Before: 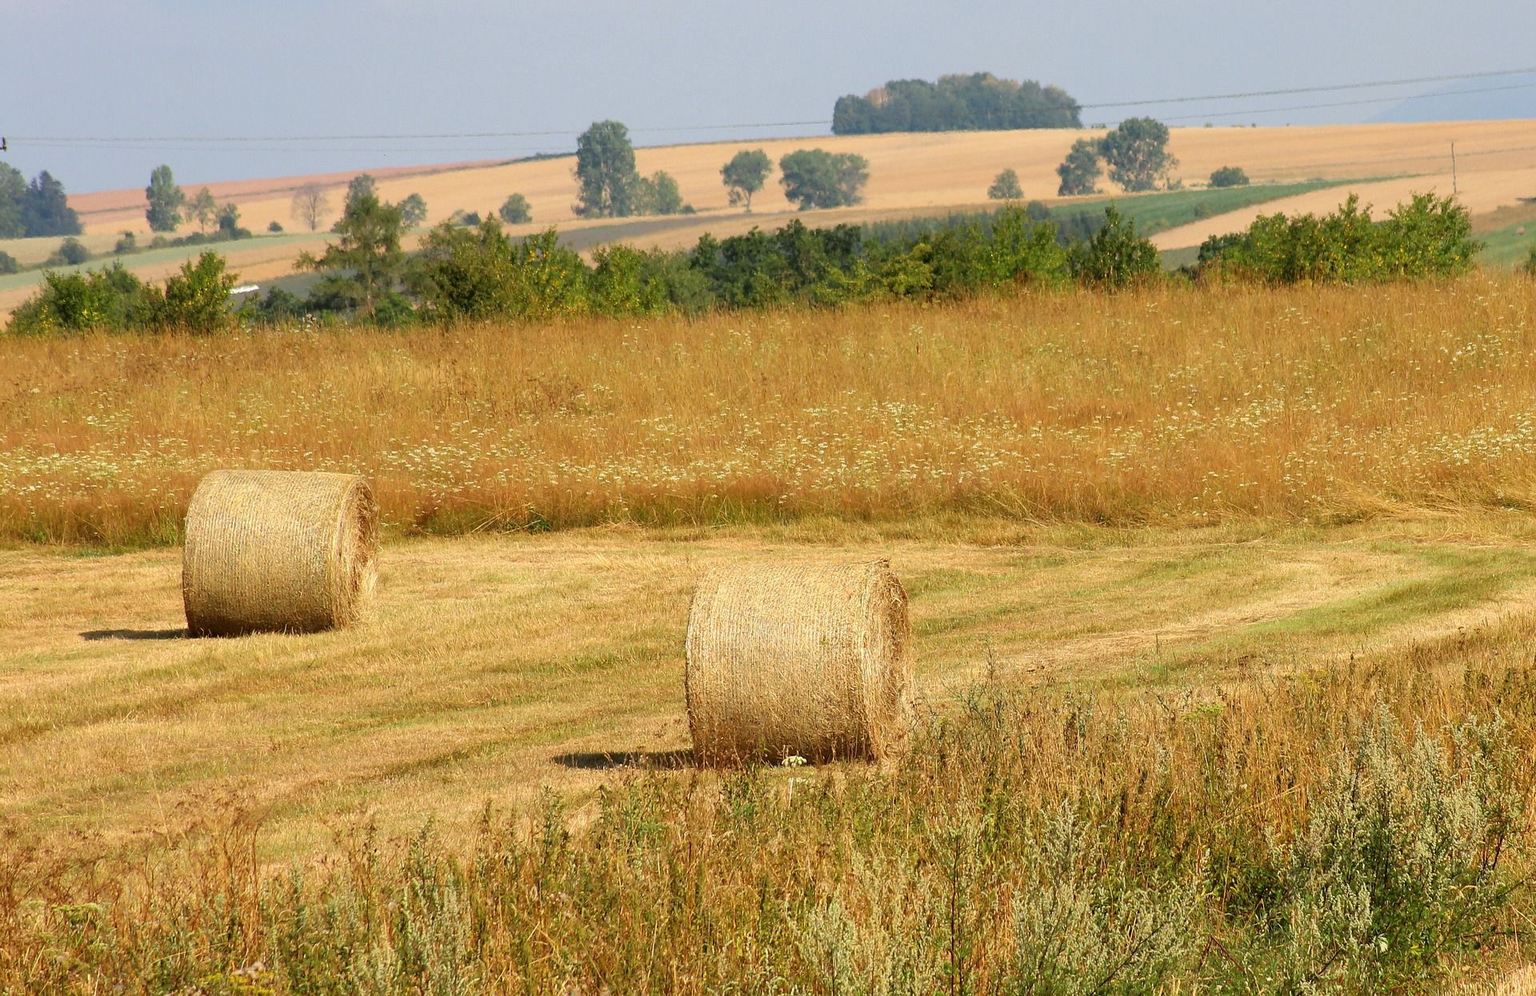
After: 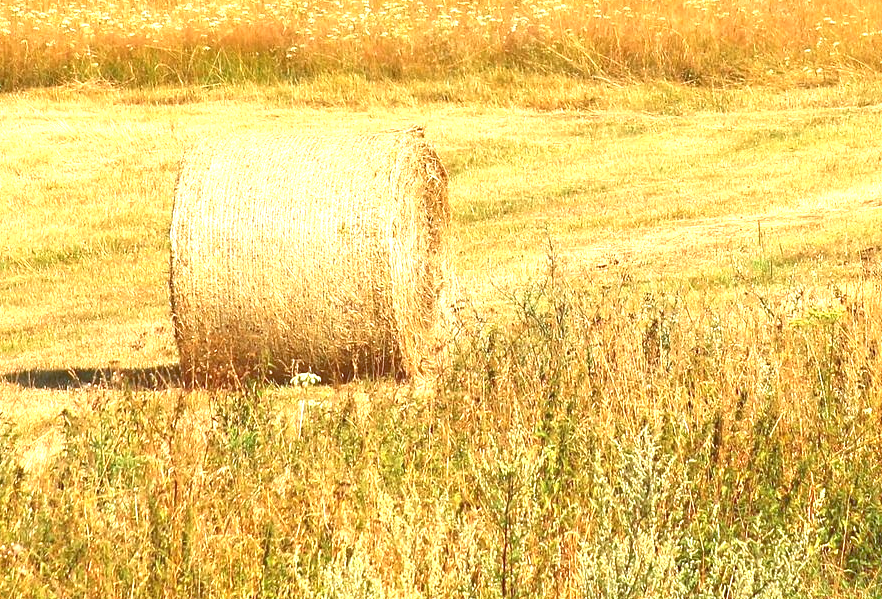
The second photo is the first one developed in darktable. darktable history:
tone equalizer: -7 EV 0.15 EV, -6 EV 0.606 EV, -5 EV 1.16 EV, -4 EV 1.31 EV, -3 EV 1.15 EV, -2 EV 0.6 EV, -1 EV 0.148 EV
exposure: black level correction 0, exposure 1.199 EV, compensate exposure bias true, compensate highlight preservation false
crop: left 35.819%, top 45.978%, right 18.2%, bottom 5.87%
